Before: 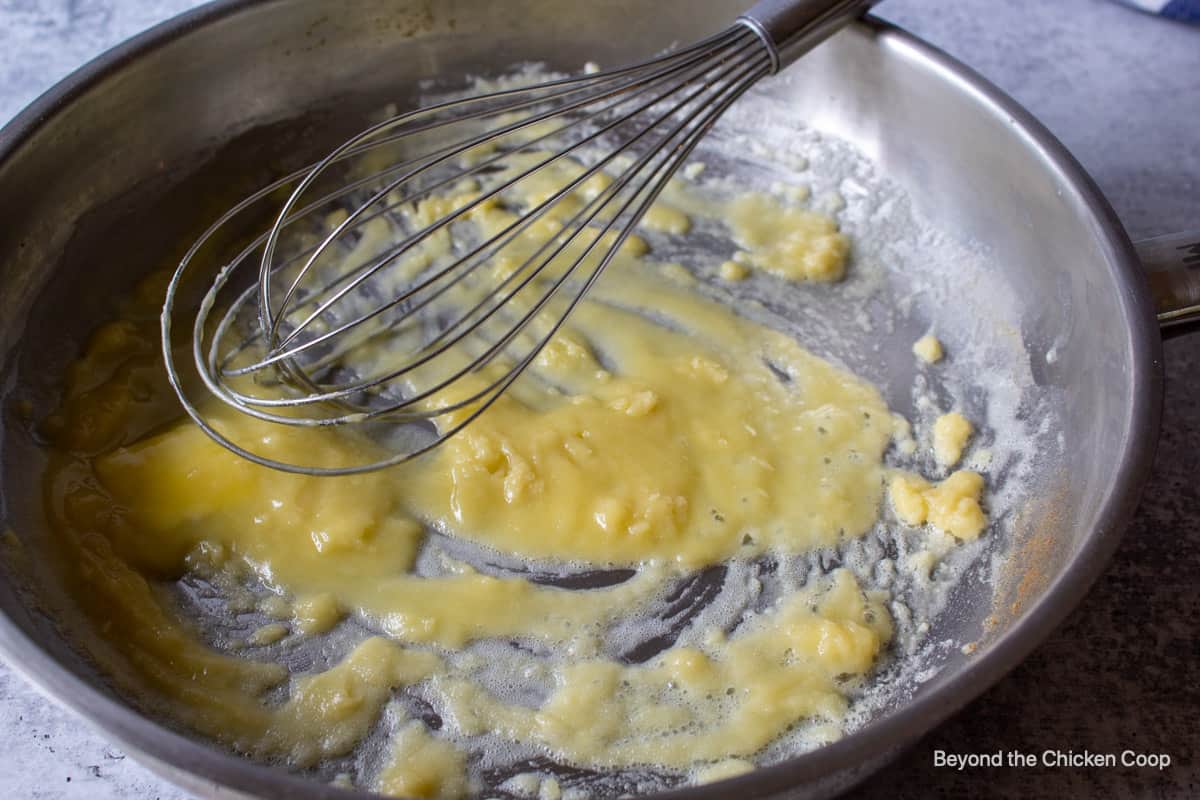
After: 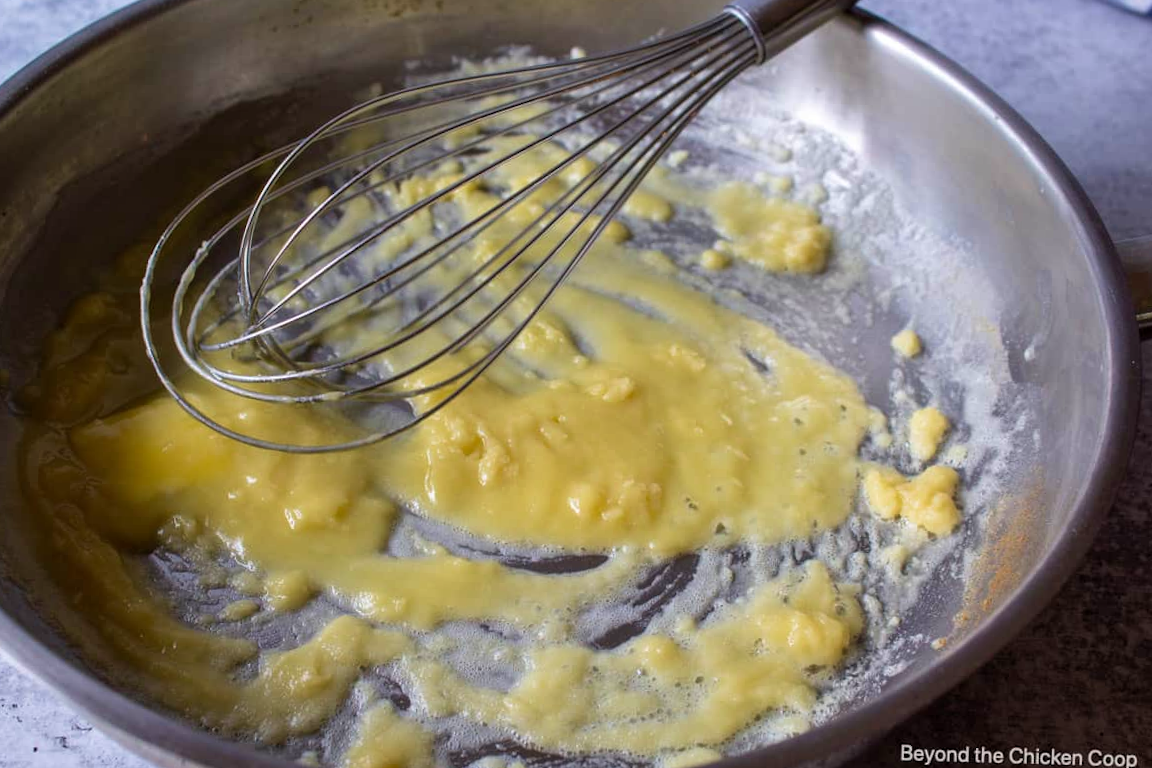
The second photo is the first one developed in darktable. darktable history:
velvia: on, module defaults
crop and rotate: angle -1.59°
